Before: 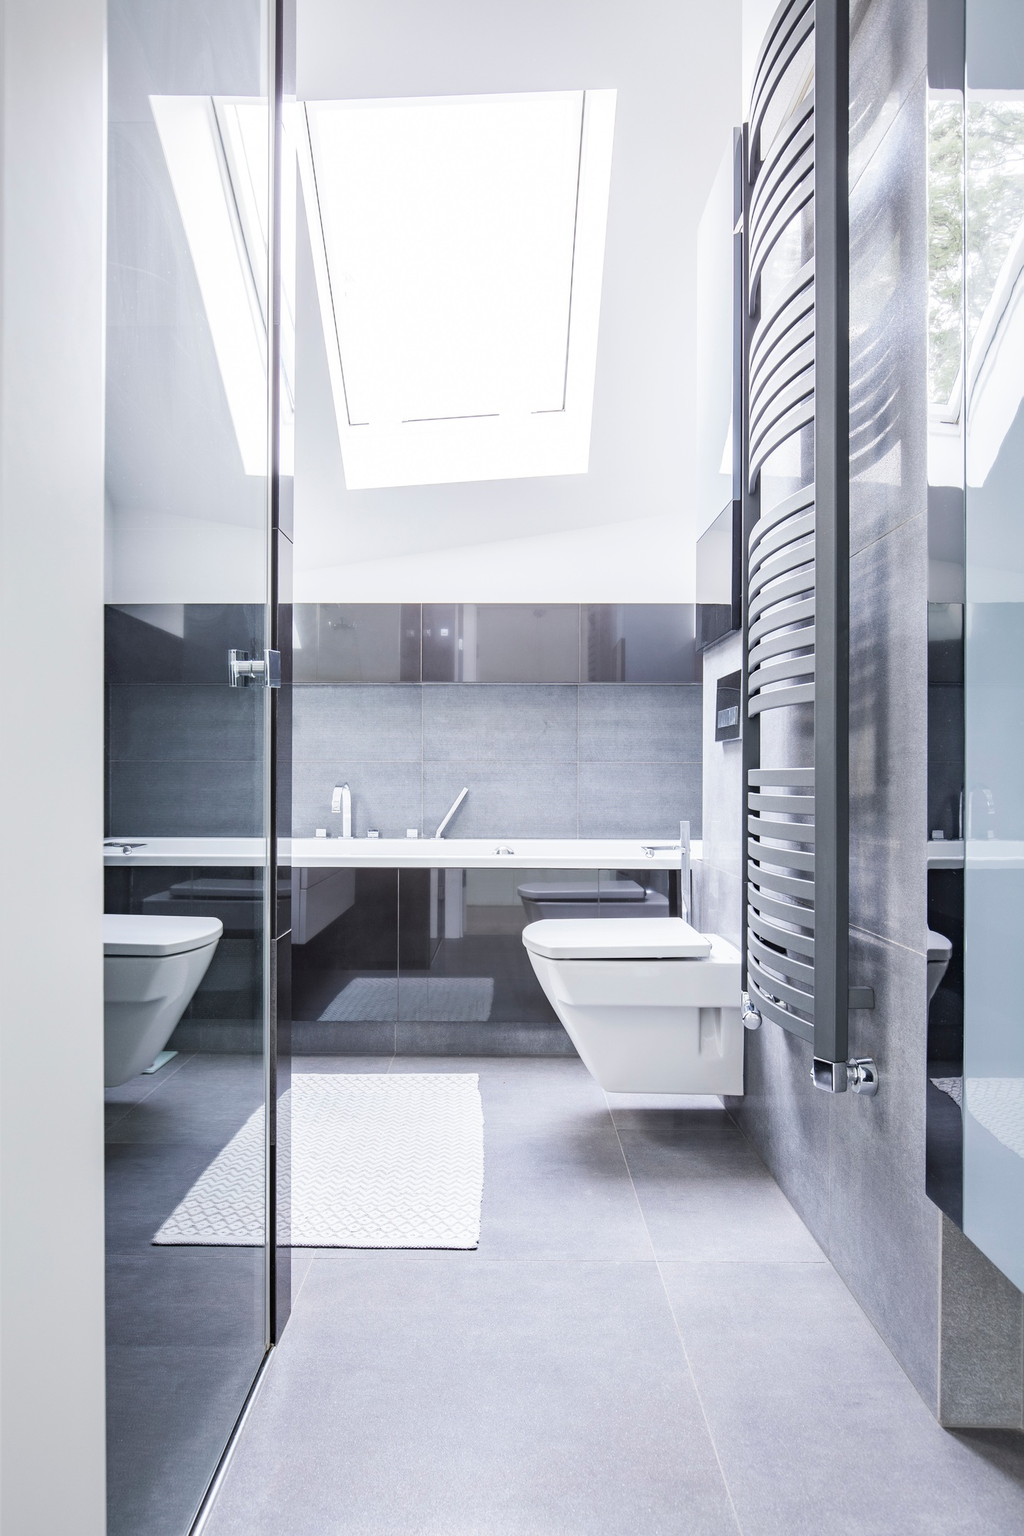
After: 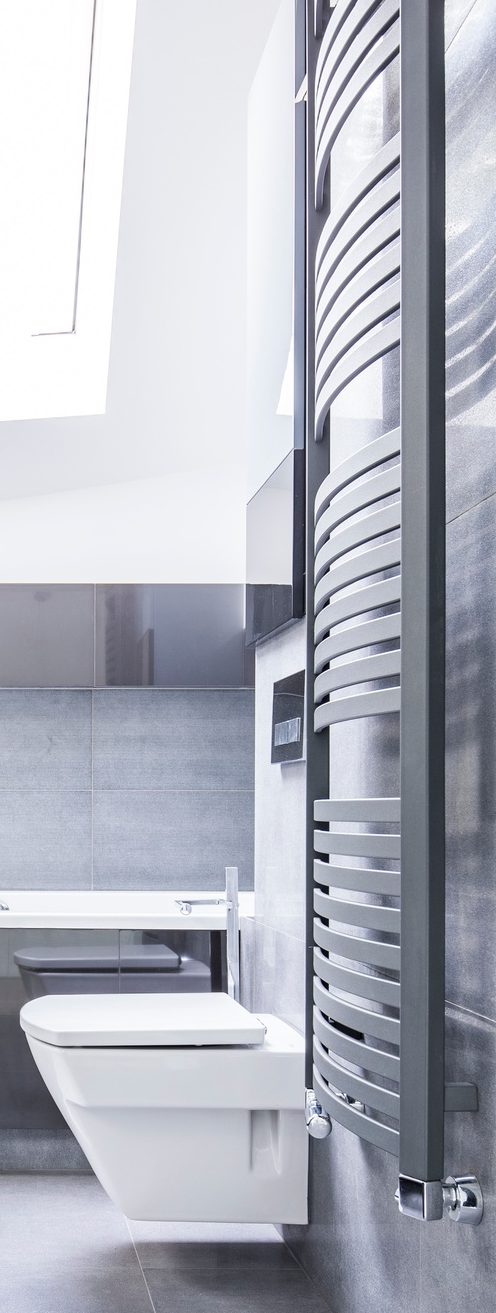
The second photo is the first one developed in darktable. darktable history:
crop and rotate: left 49.561%, top 10.109%, right 13.16%, bottom 24.241%
